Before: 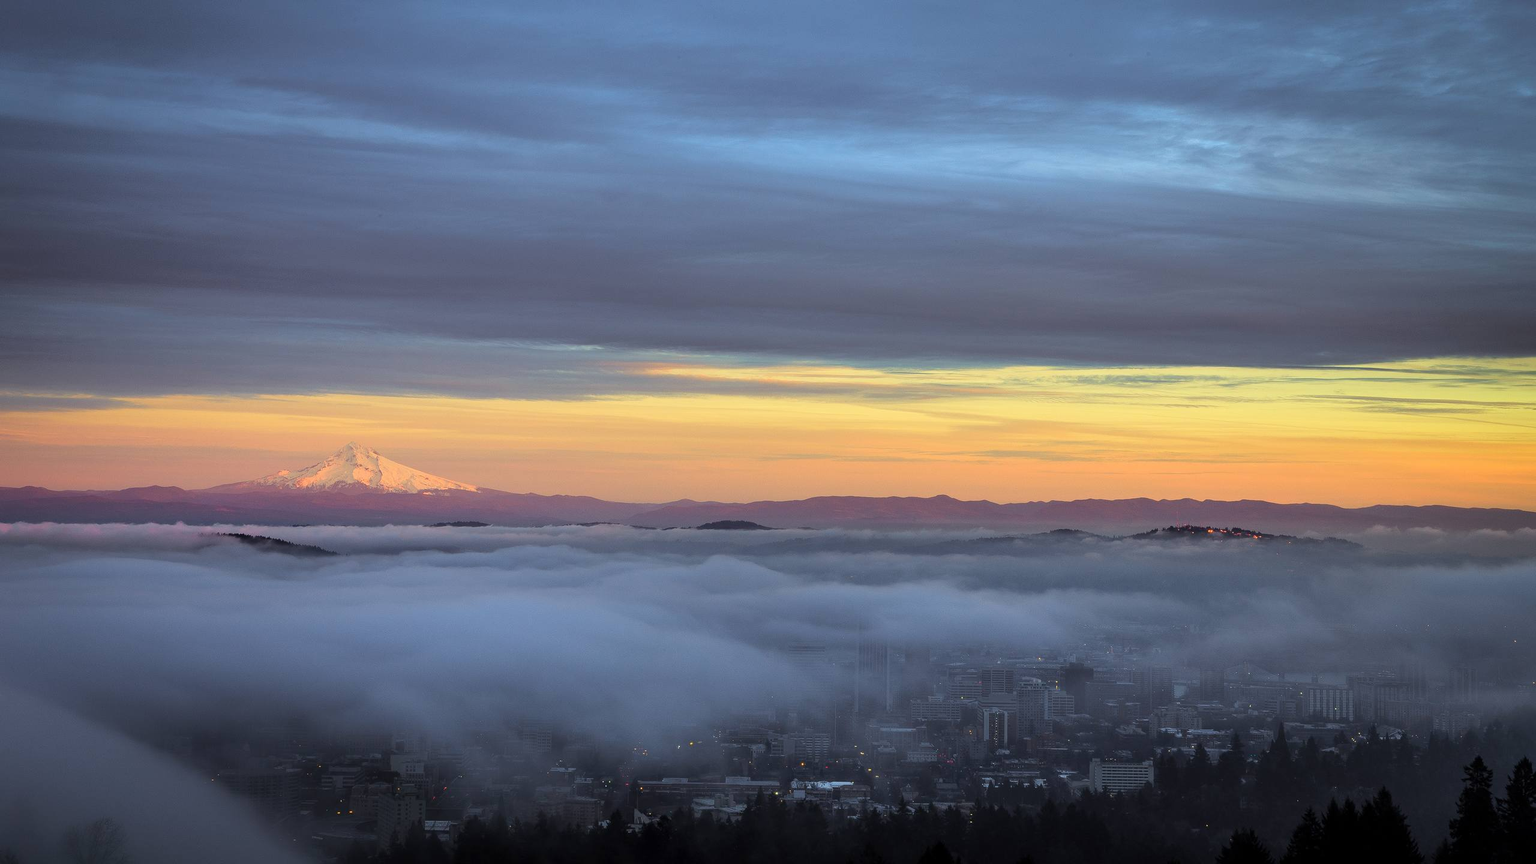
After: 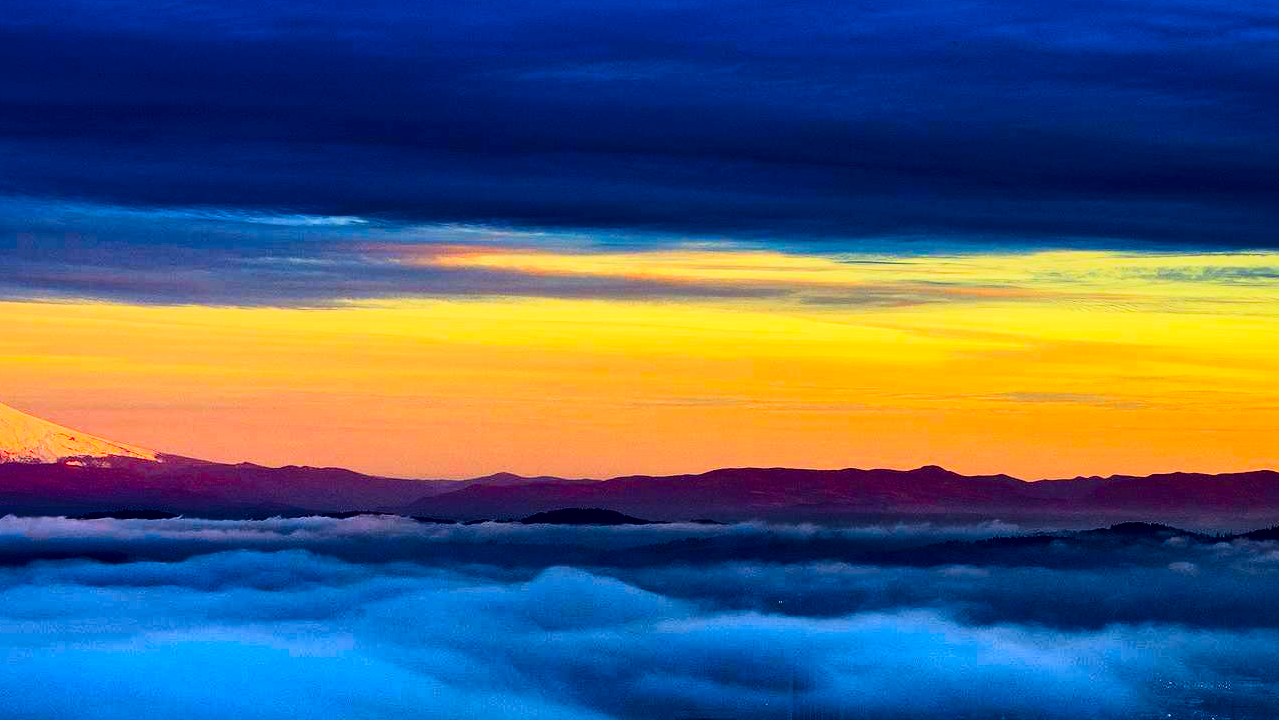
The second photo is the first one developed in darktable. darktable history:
crop: left 25%, top 25%, right 25%, bottom 25%
color balance: on, module defaults
local contrast: mode bilateral grid, contrast 20, coarseness 50, detail 150%, midtone range 0.2
shadows and highlights: shadows 32, highlights -32, soften with gaussian
rgb curve: curves: ch0 [(0, 0) (0.21, 0.15) (0.24, 0.21) (0.5, 0.75) (0.75, 0.96) (0.89, 0.99) (1, 1)]; ch1 [(0, 0.02) (0.21, 0.13) (0.25, 0.2) (0.5, 0.67) (0.75, 0.9) (0.89, 0.97) (1, 1)]; ch2 [(0, 0.02) (0.21, 0.13) (0.25, 0.2) (0.5, 0.67) (0.75, 0.9) (0.89, 0.97) (1, 1)], compensate middle gray true
graduated density: hue 238.83°, saturation 50%
white balance: red 0.978, blue 0.999
contrast brightness saturation: brightness -1, saturation 1
